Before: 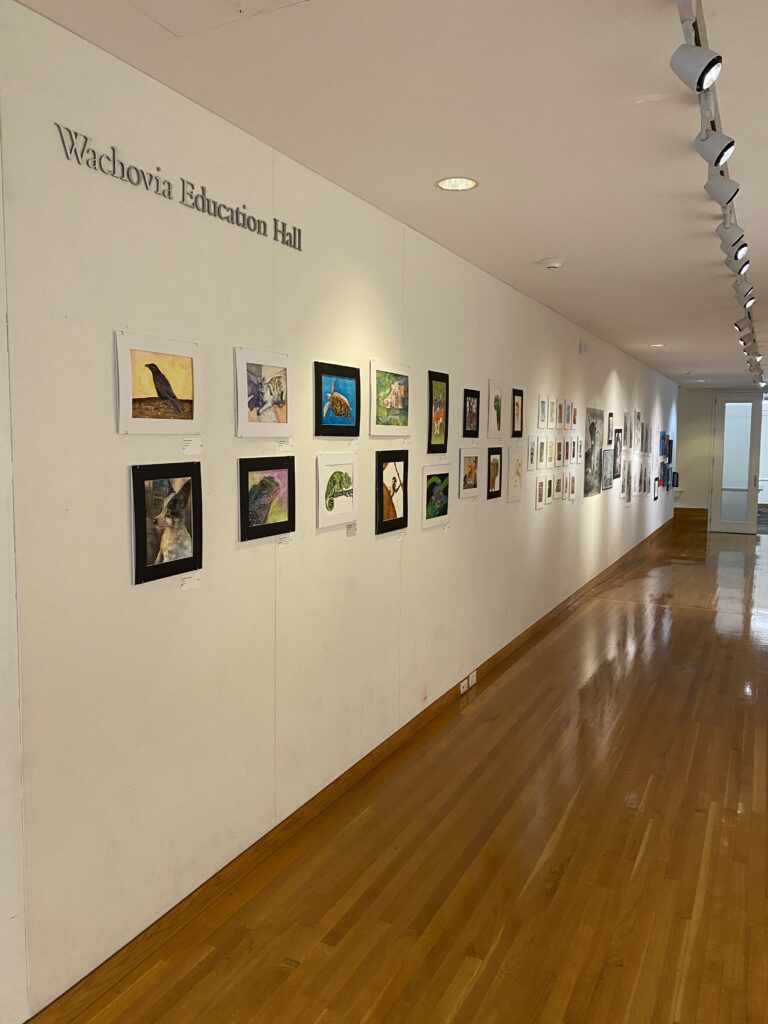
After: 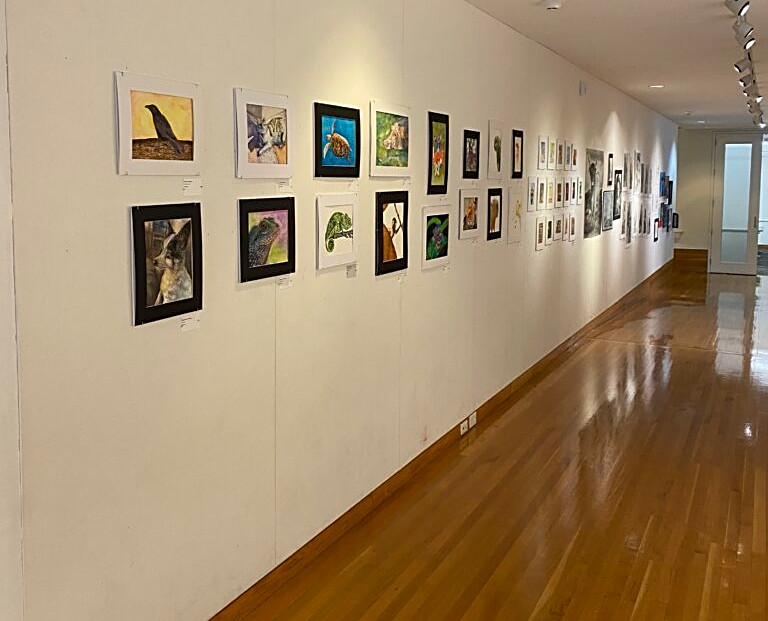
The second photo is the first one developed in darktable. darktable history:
crop and rotate: top 25.357%, bottom 13.942%
sharpen: on, module defaults
